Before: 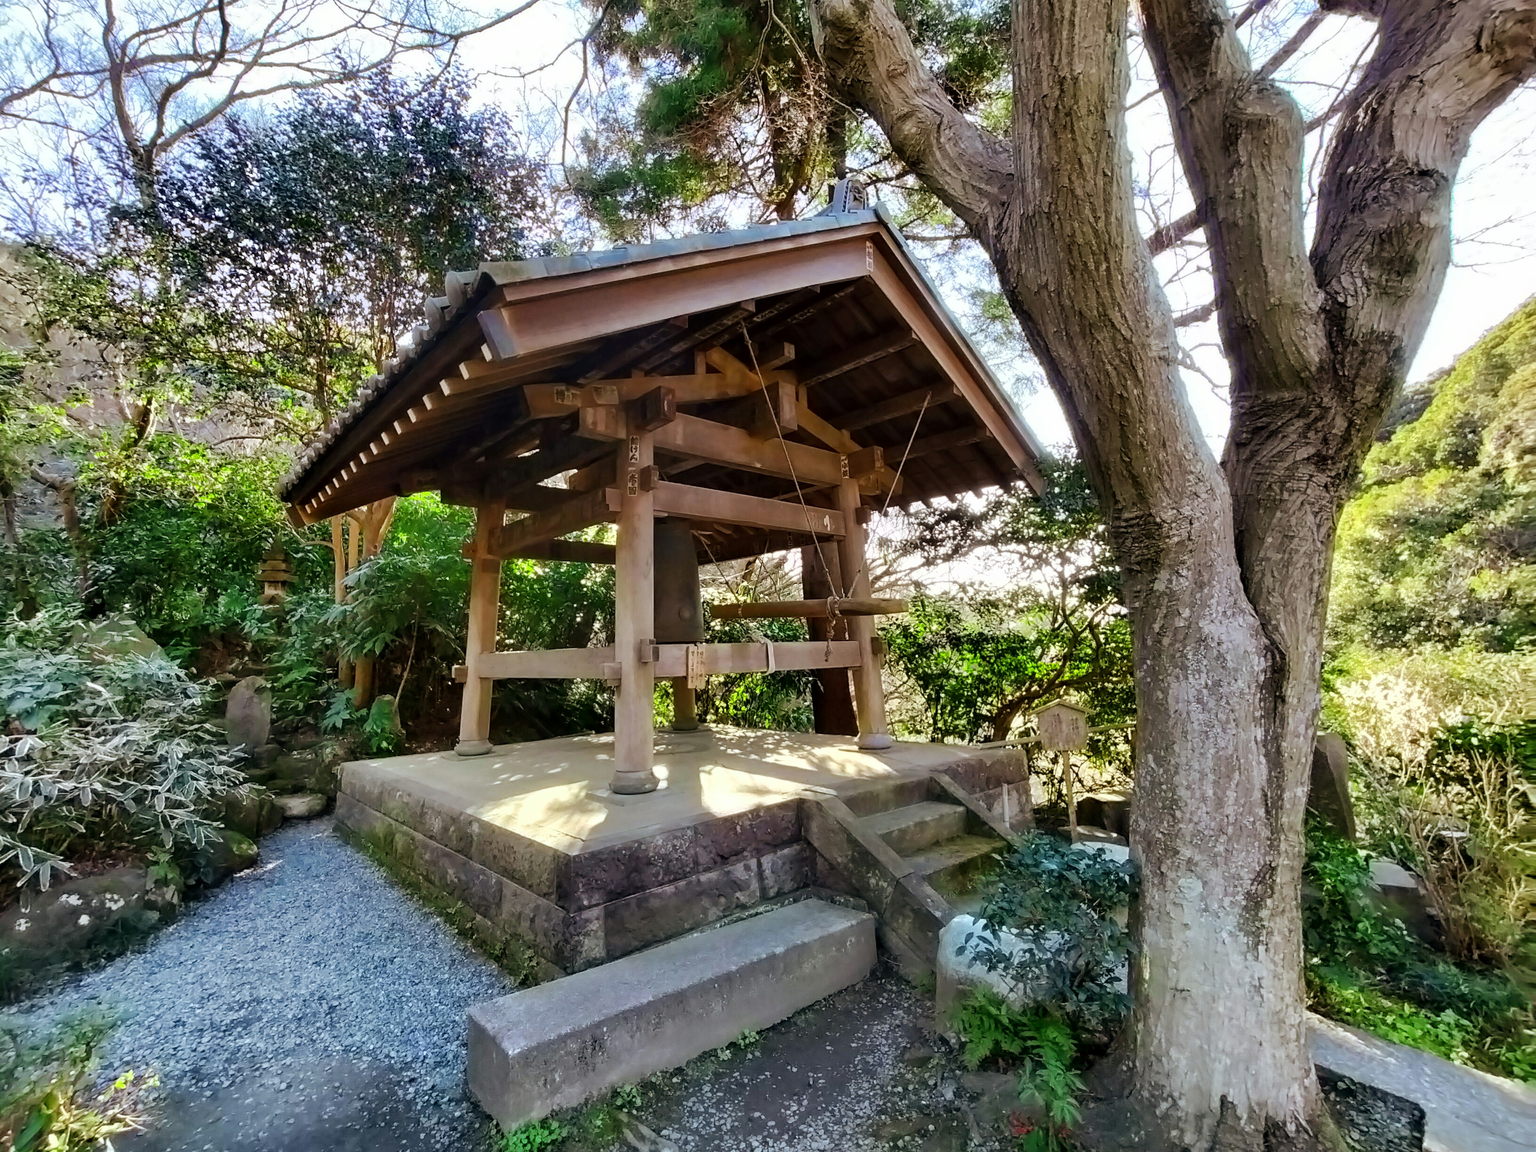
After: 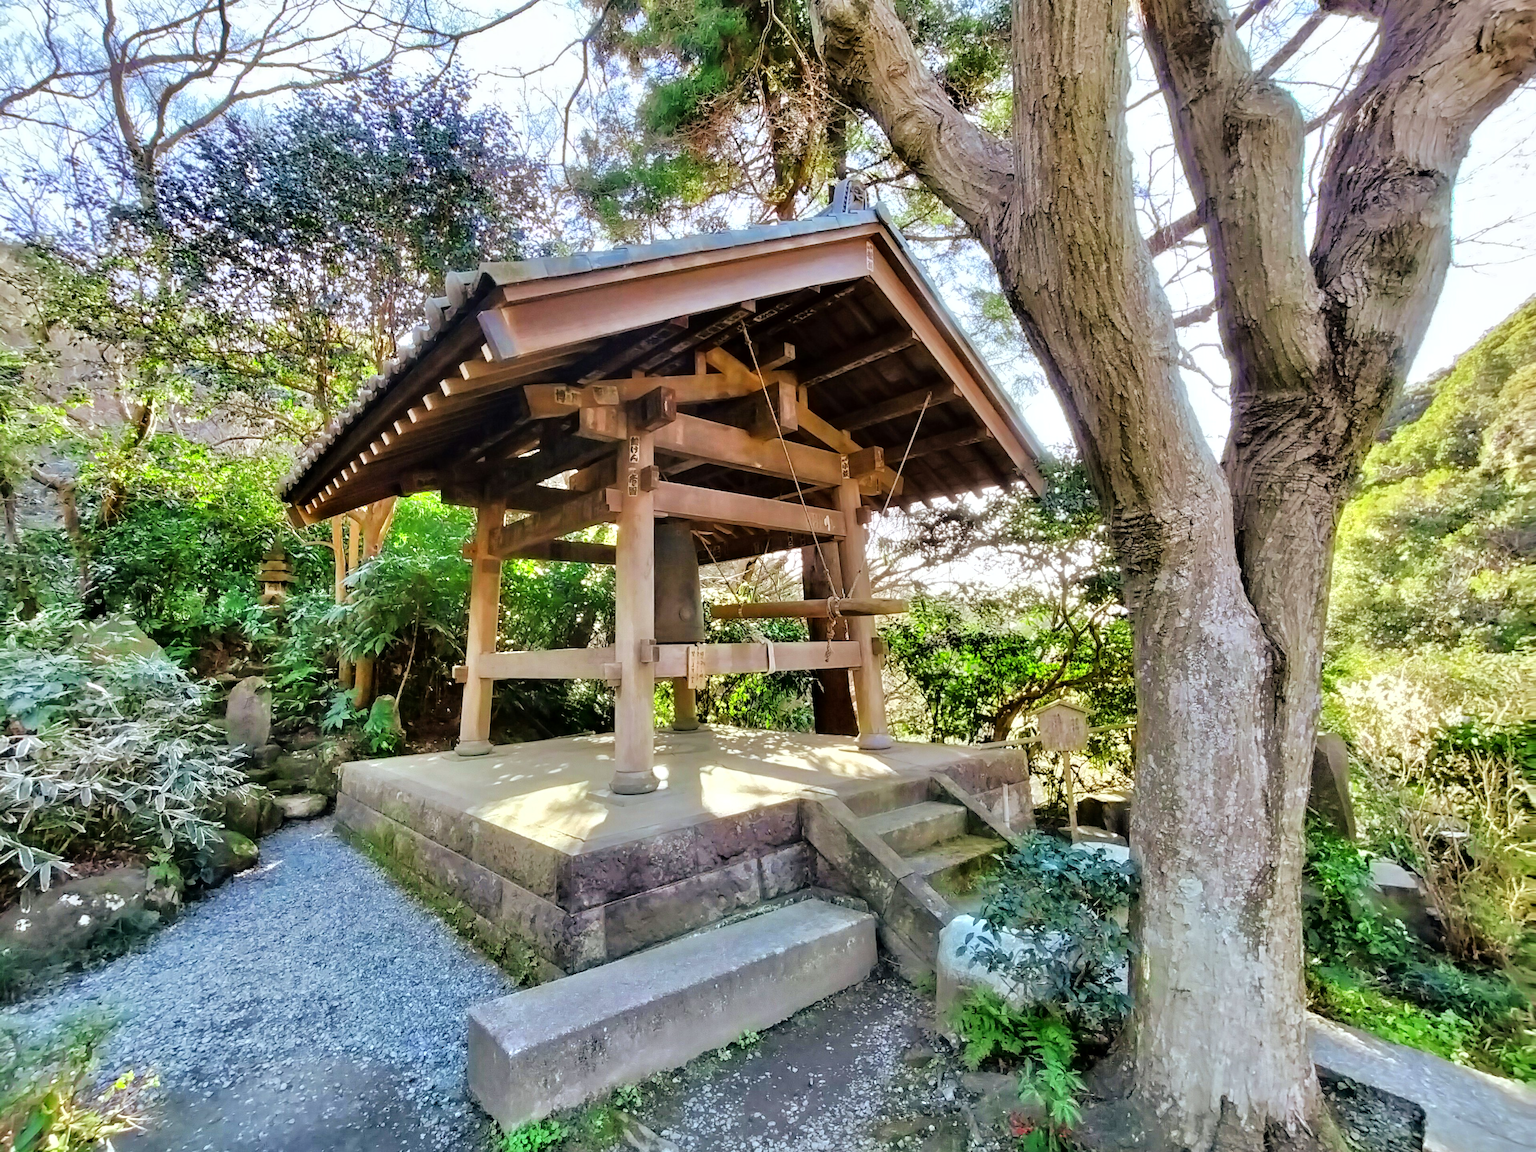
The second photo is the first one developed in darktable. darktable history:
white balance: red 0.986, blue 1.01
tone equalizer: -7 EV 0.15 EV, -6 EV 0.6 EV, -5 EV 1.15 EV, -4 EV 1.33 EV, -3 EV 1.15 EV, -2 EV 0.6 EV, -1 EV 0.15 EV, mask exposure compensation -0.5 EV
